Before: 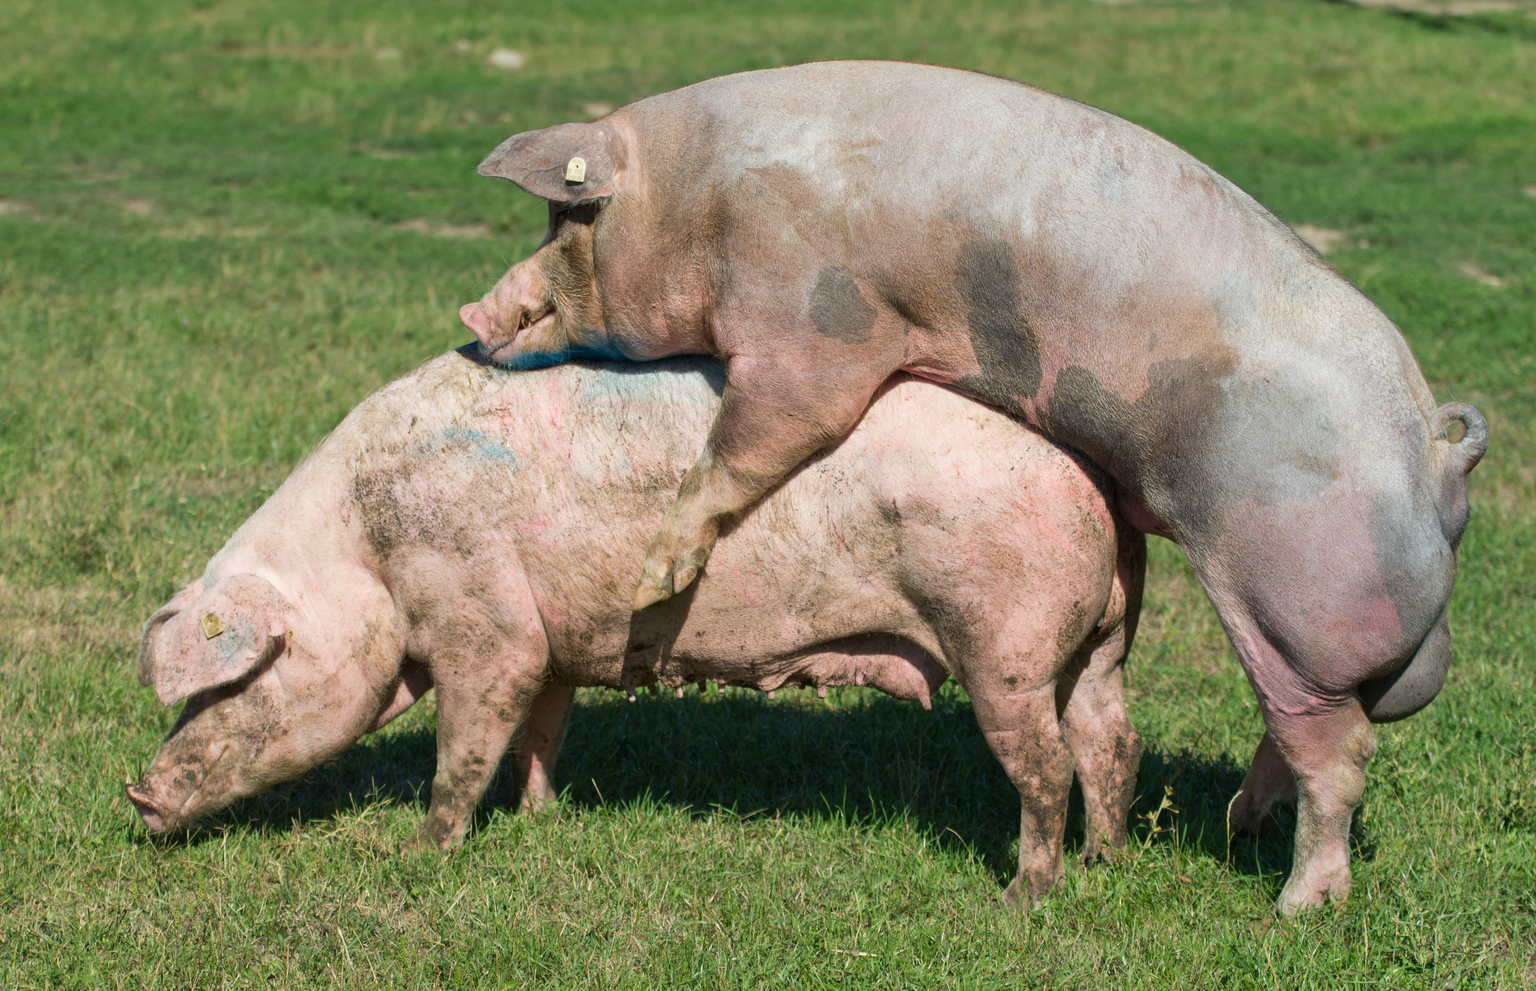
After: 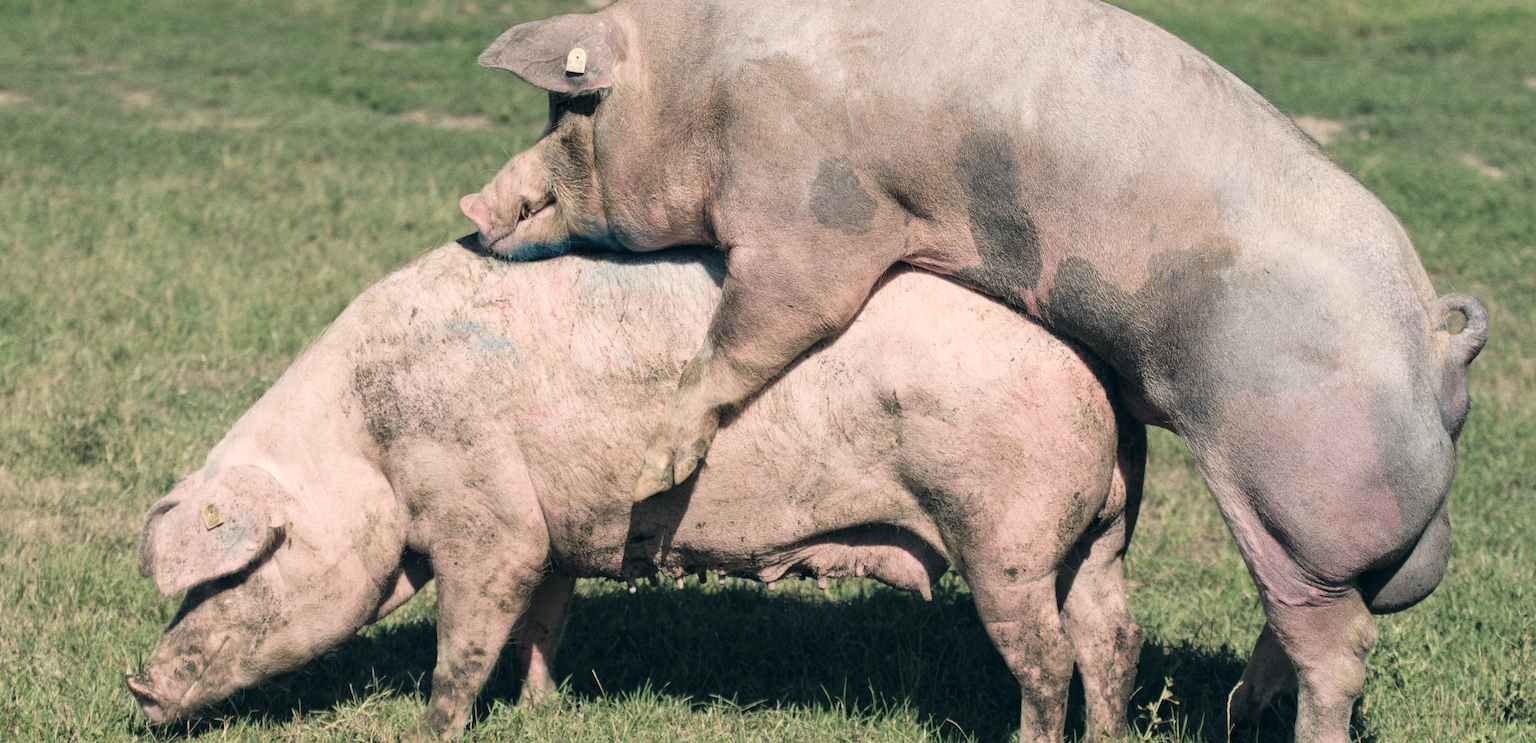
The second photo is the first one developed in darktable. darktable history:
crop: top 11.038%, bottom 13.962%
global tonemap: drago (0.7, 100)
velvia: strength 15%
exposure: exposure -2.446 EV, compensate highlight preservation false
grain: coarseness 0.09 ISO, strength 40%
color correction: highlights a* 5.38, highlights b* 5.3, shadows a* -4.26, shadows b* -5.11
